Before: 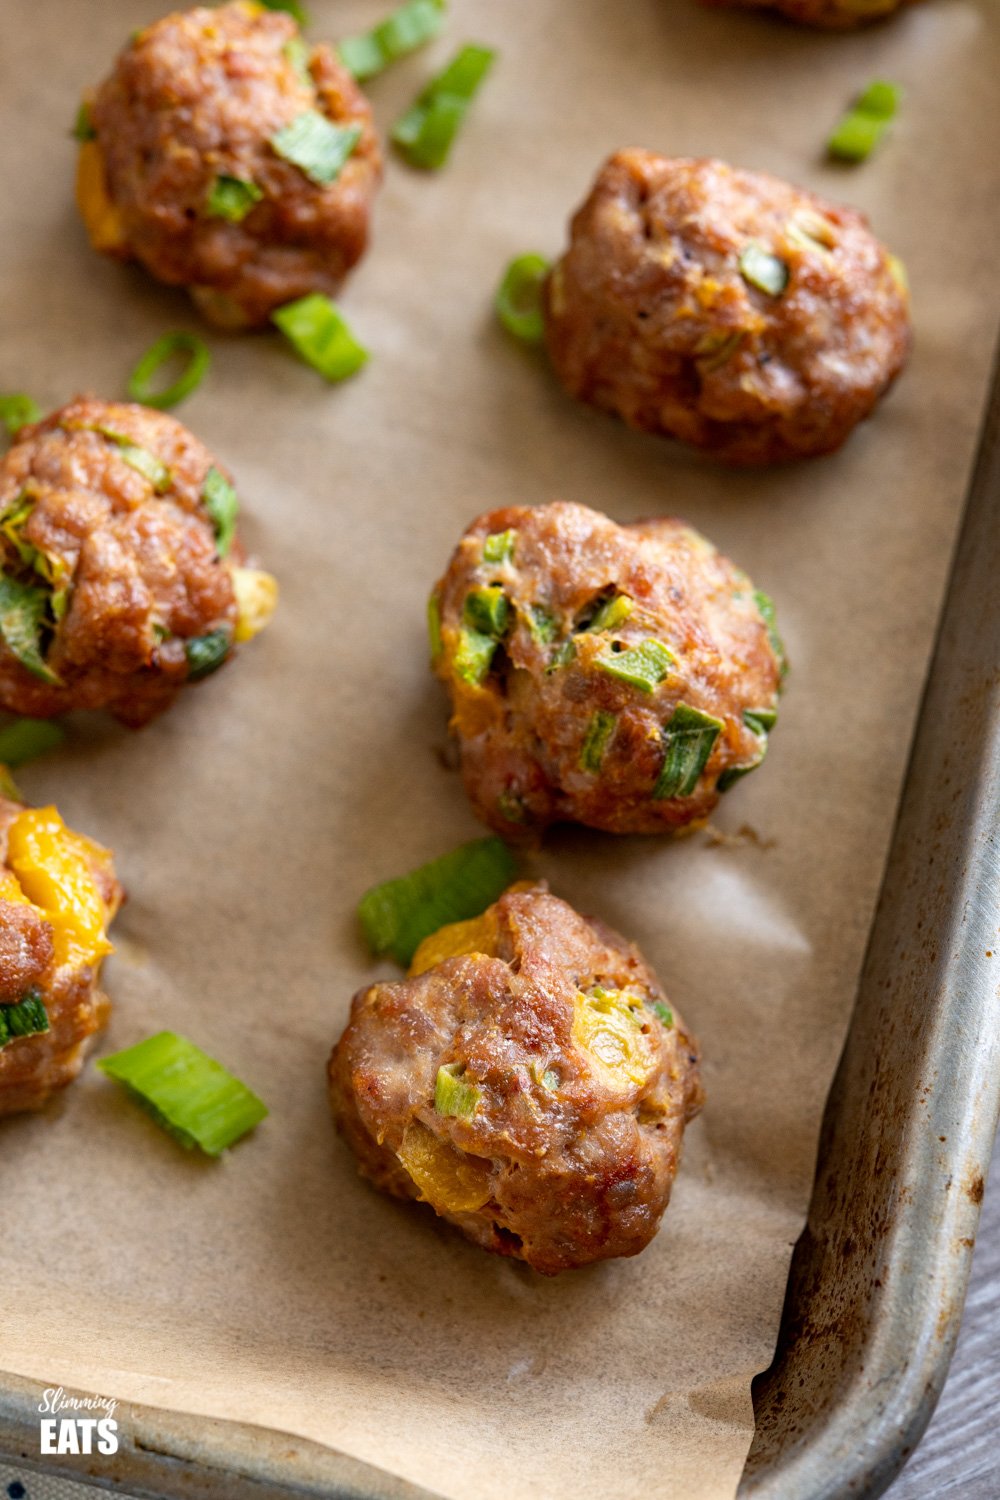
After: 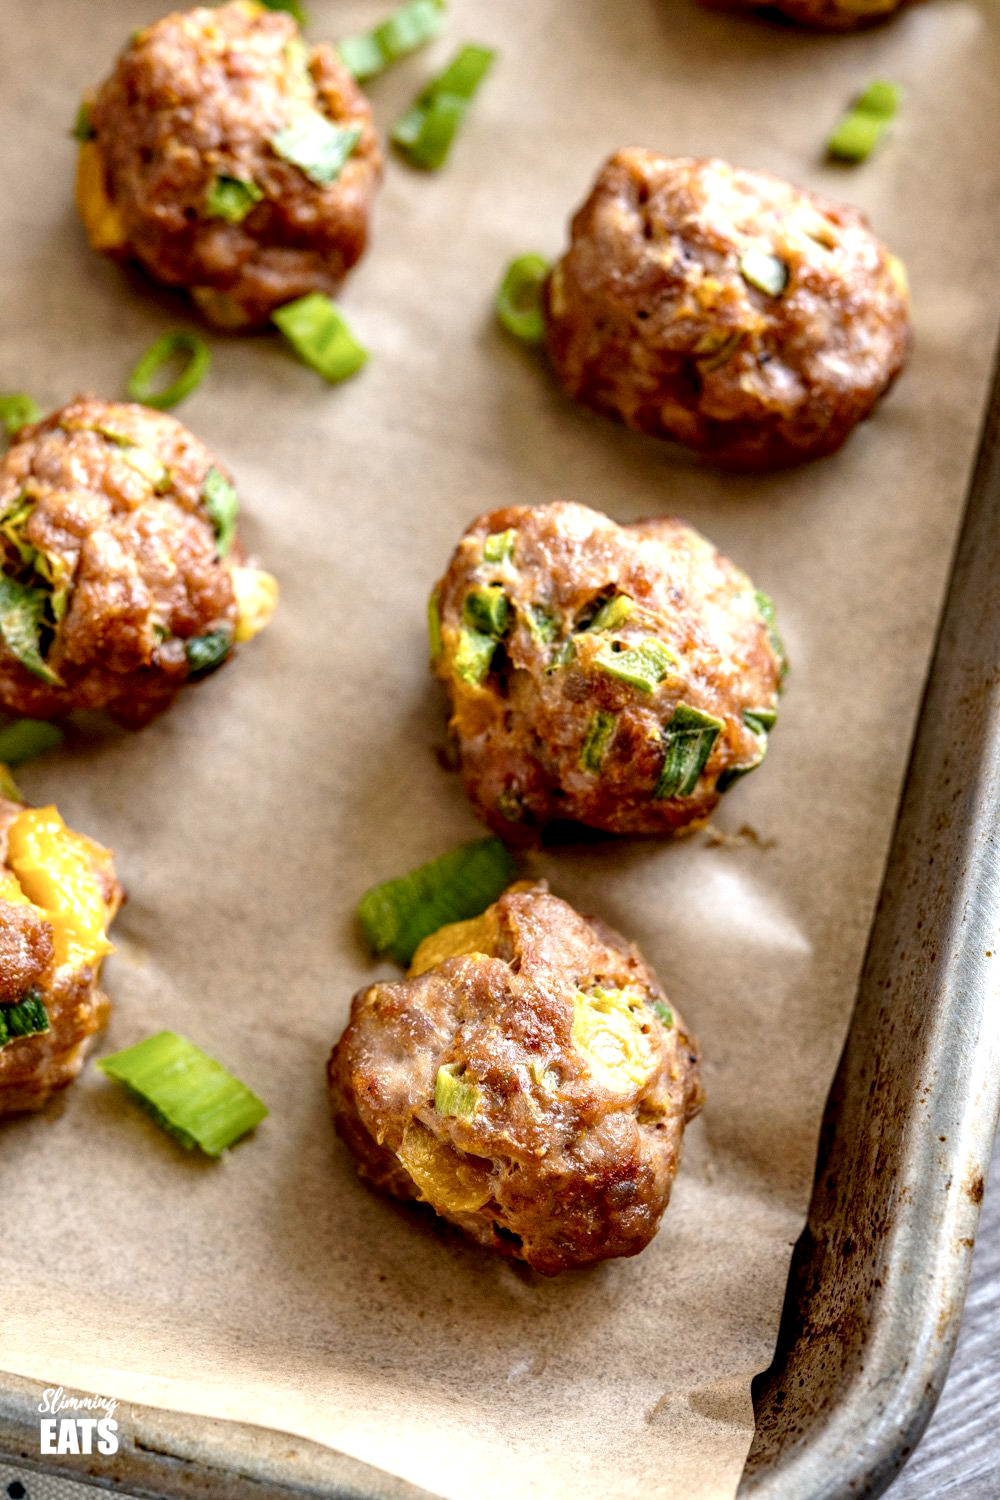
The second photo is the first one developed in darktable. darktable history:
tone curve: curves: ch0 [(0, 0) (0.003, 0.022) (0.011, 0.025) (0.025, 0.032) (0.044, 0.055) (0.069, 0.089) (0.1, 0.133) (0.136, 0.18) (0.177, 0.231) (0.224, 0.291) (0.277, 0.35) (0.335, 0.42) (0.399, 0.496) (0.468, 0.561) (0.543, 0.632) (0.623, 0.706) (0.709, 0.783) (0.801, 0.865) (0.898, 0.947) (1, 1)], preserve colors none
local contrast: highlights 60%, shadows 62%, detail 160%
